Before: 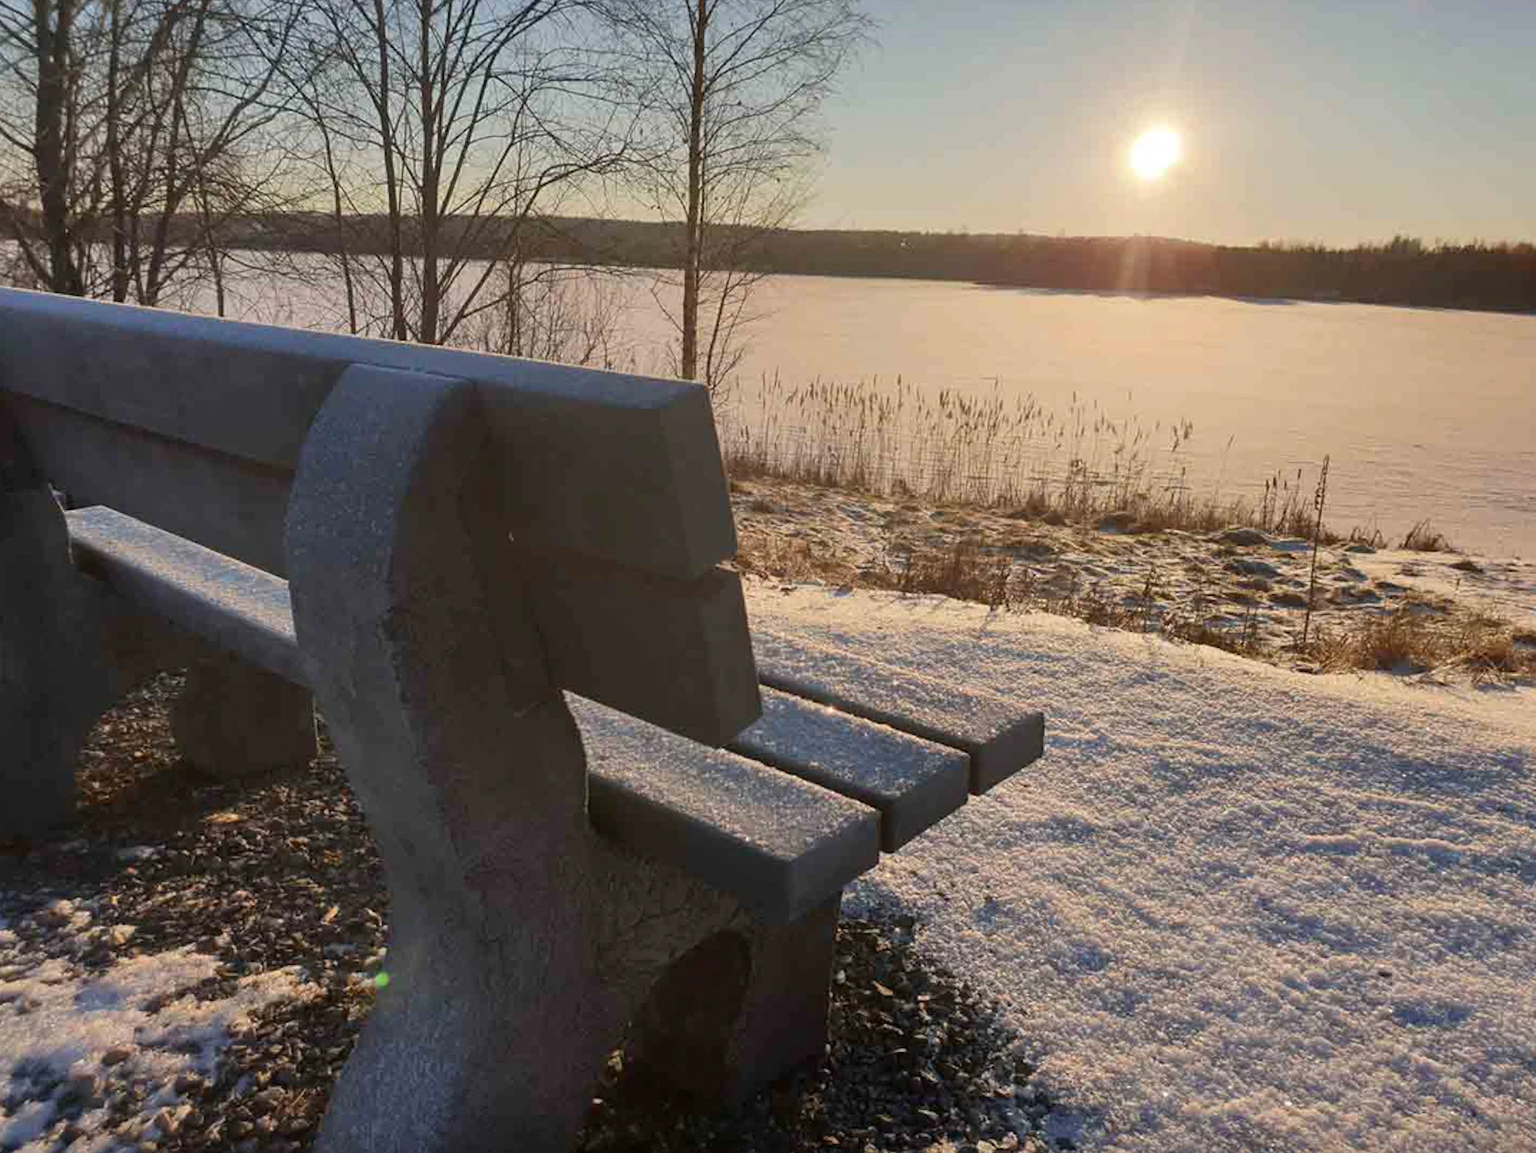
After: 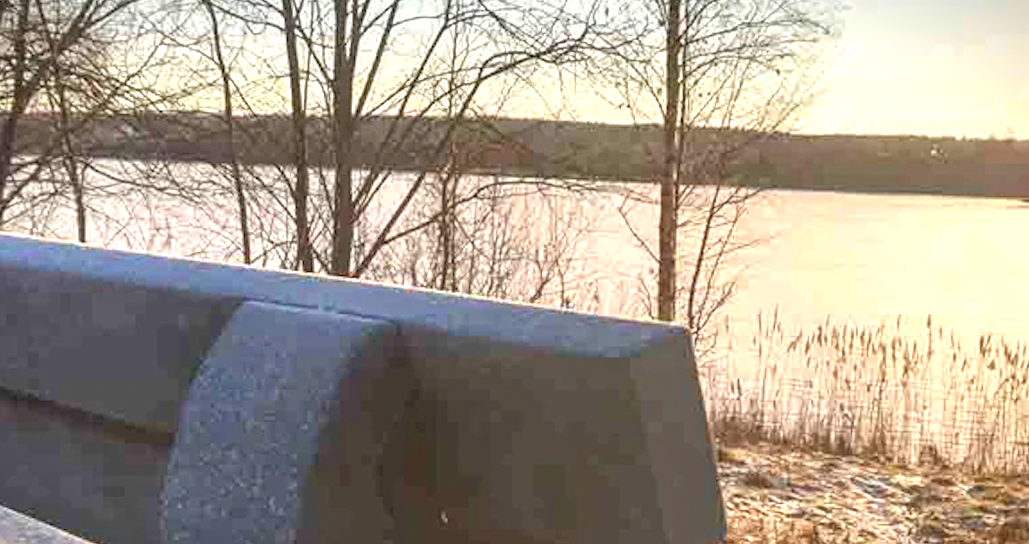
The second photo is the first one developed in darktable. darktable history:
exposure: black level correction 0, exposure 1.1 EV, compensate highlight preservation false
vignetting: fall-off start 98.29%, fall-off radius 100%, brightness -1, saturation 0.5, width/height ratio 1.428
crop: left 10.121%, top 10.631%, right 36.218%, bottom 51.526%
local contrast: on, module defaults
